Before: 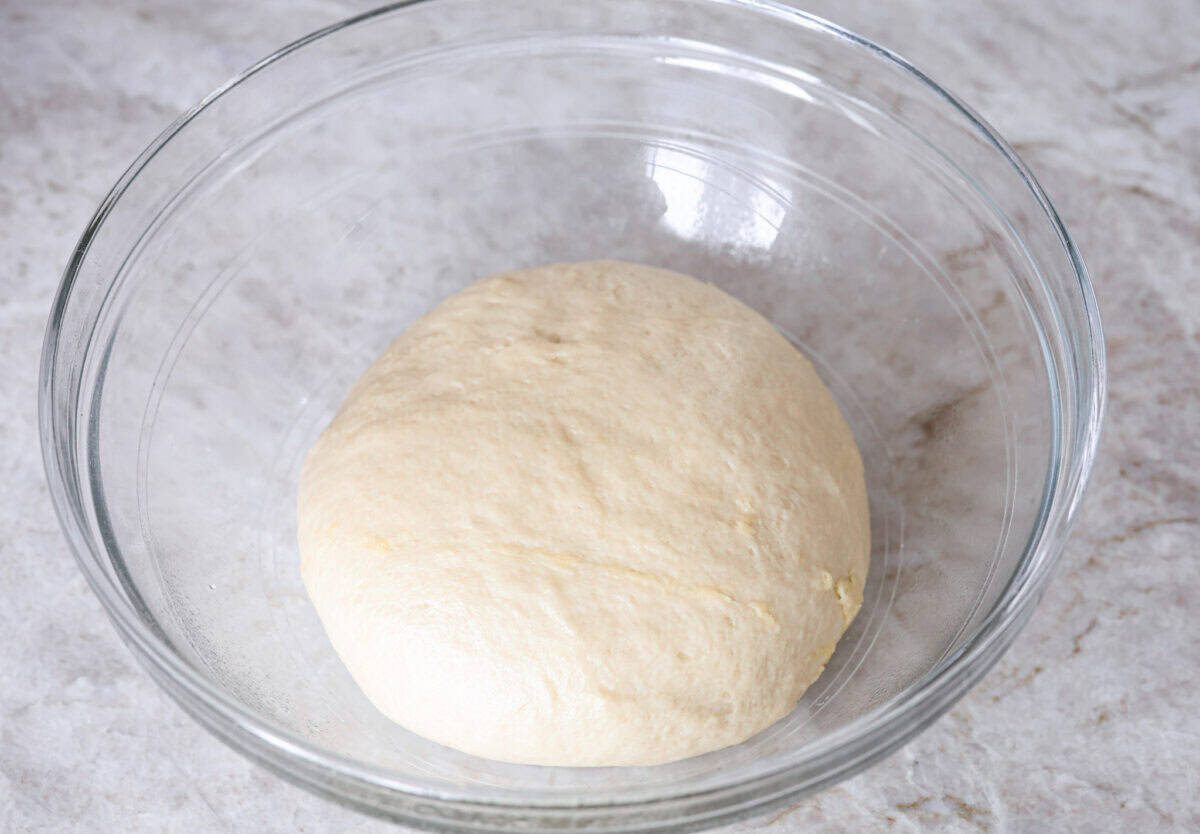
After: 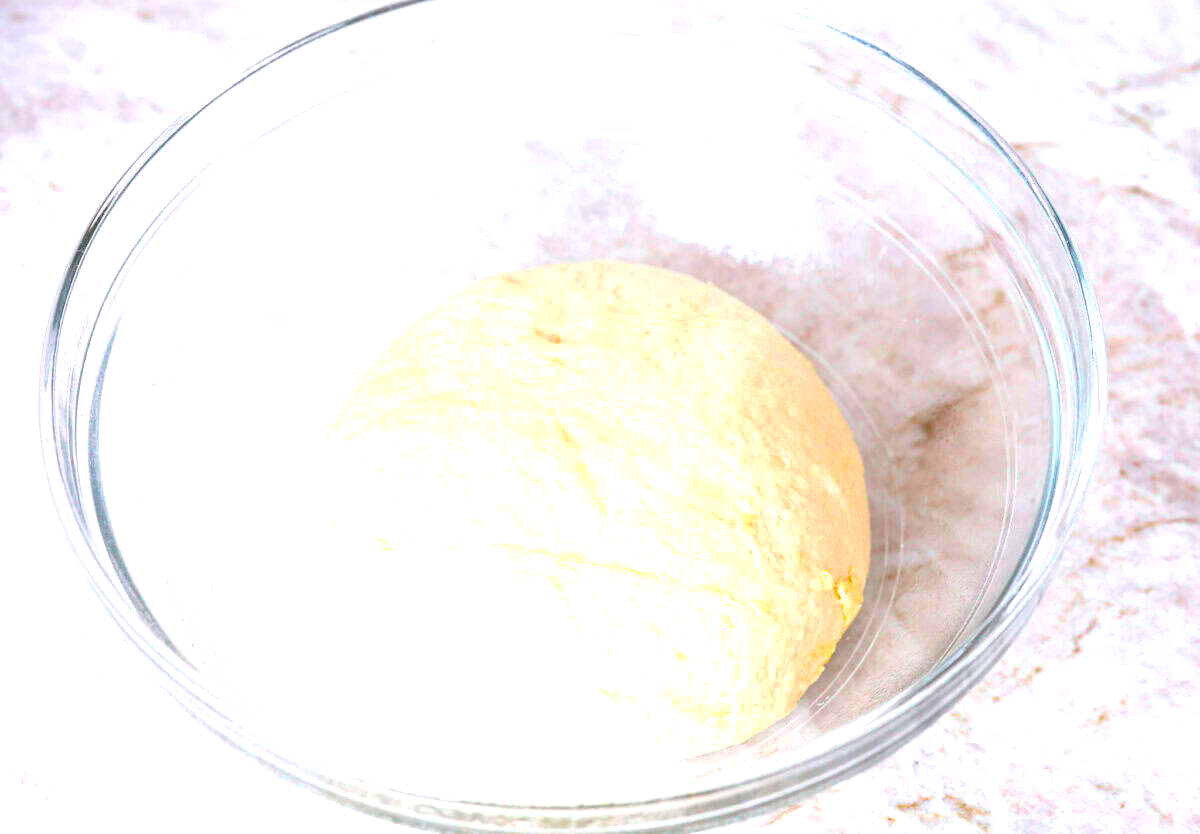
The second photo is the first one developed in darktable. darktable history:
color balance rgb: linear chroma grading › global chroma 15%, perceptual saturation grading › global saturation 30%
exposure: exposure 1.137 EV, compensate highlight preservation false
